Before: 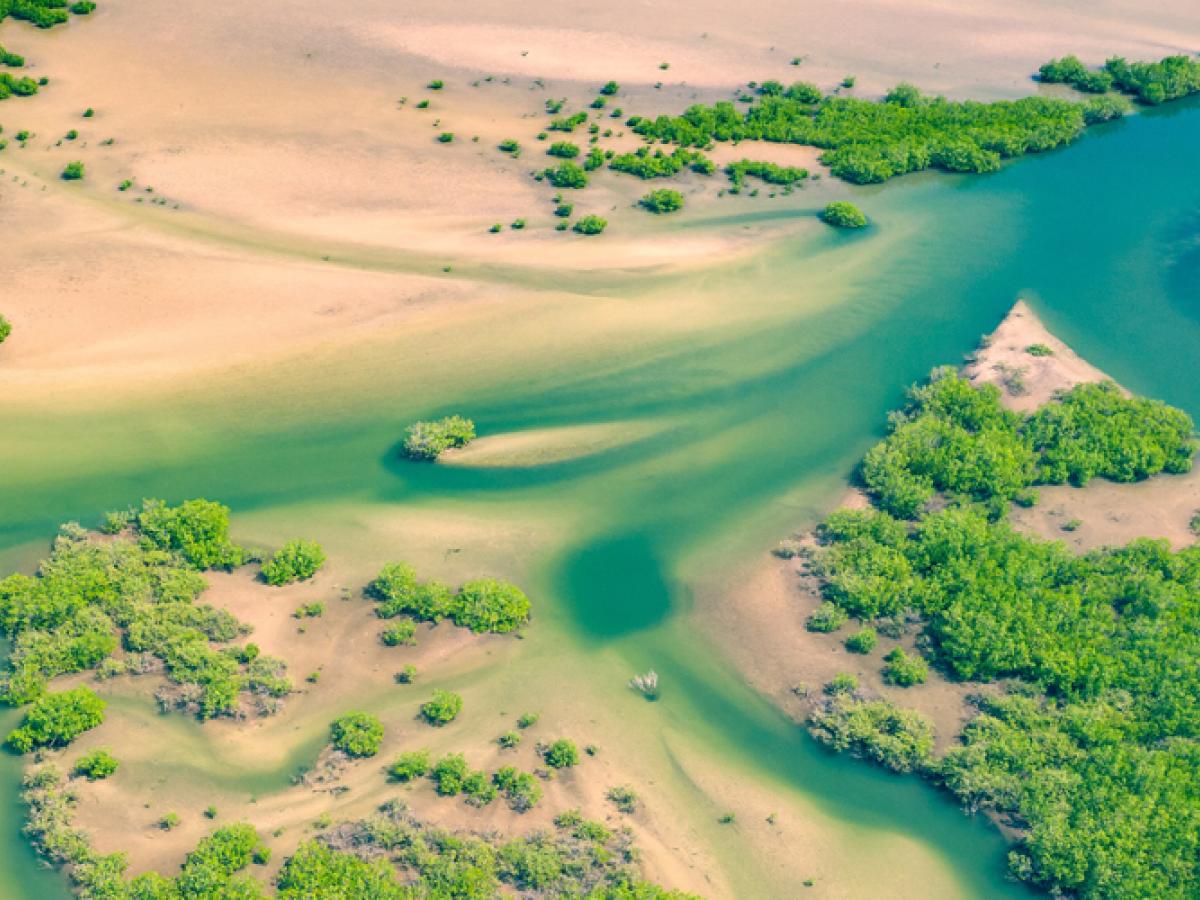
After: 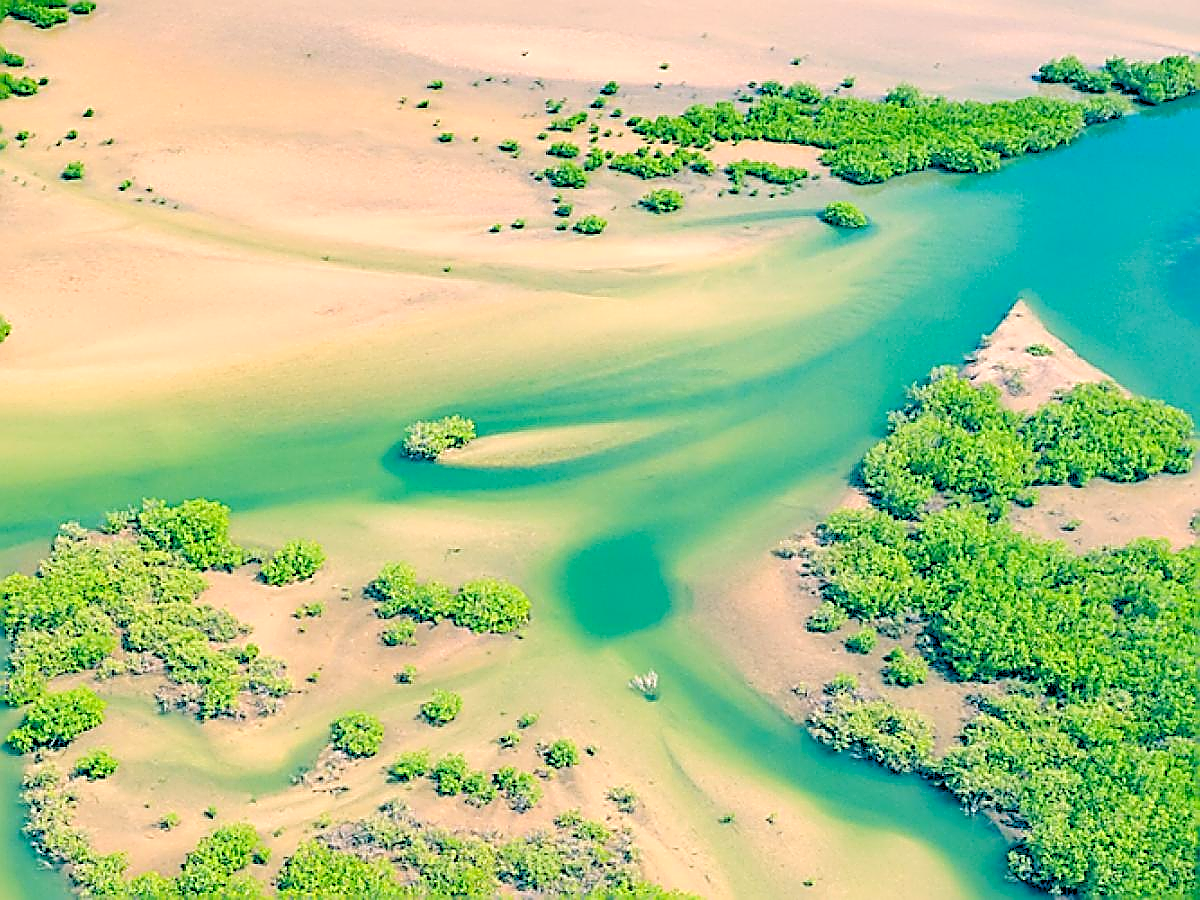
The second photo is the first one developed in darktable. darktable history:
sharpen: amount 2
levels: levels [0.093, 0.434, 0.988]
